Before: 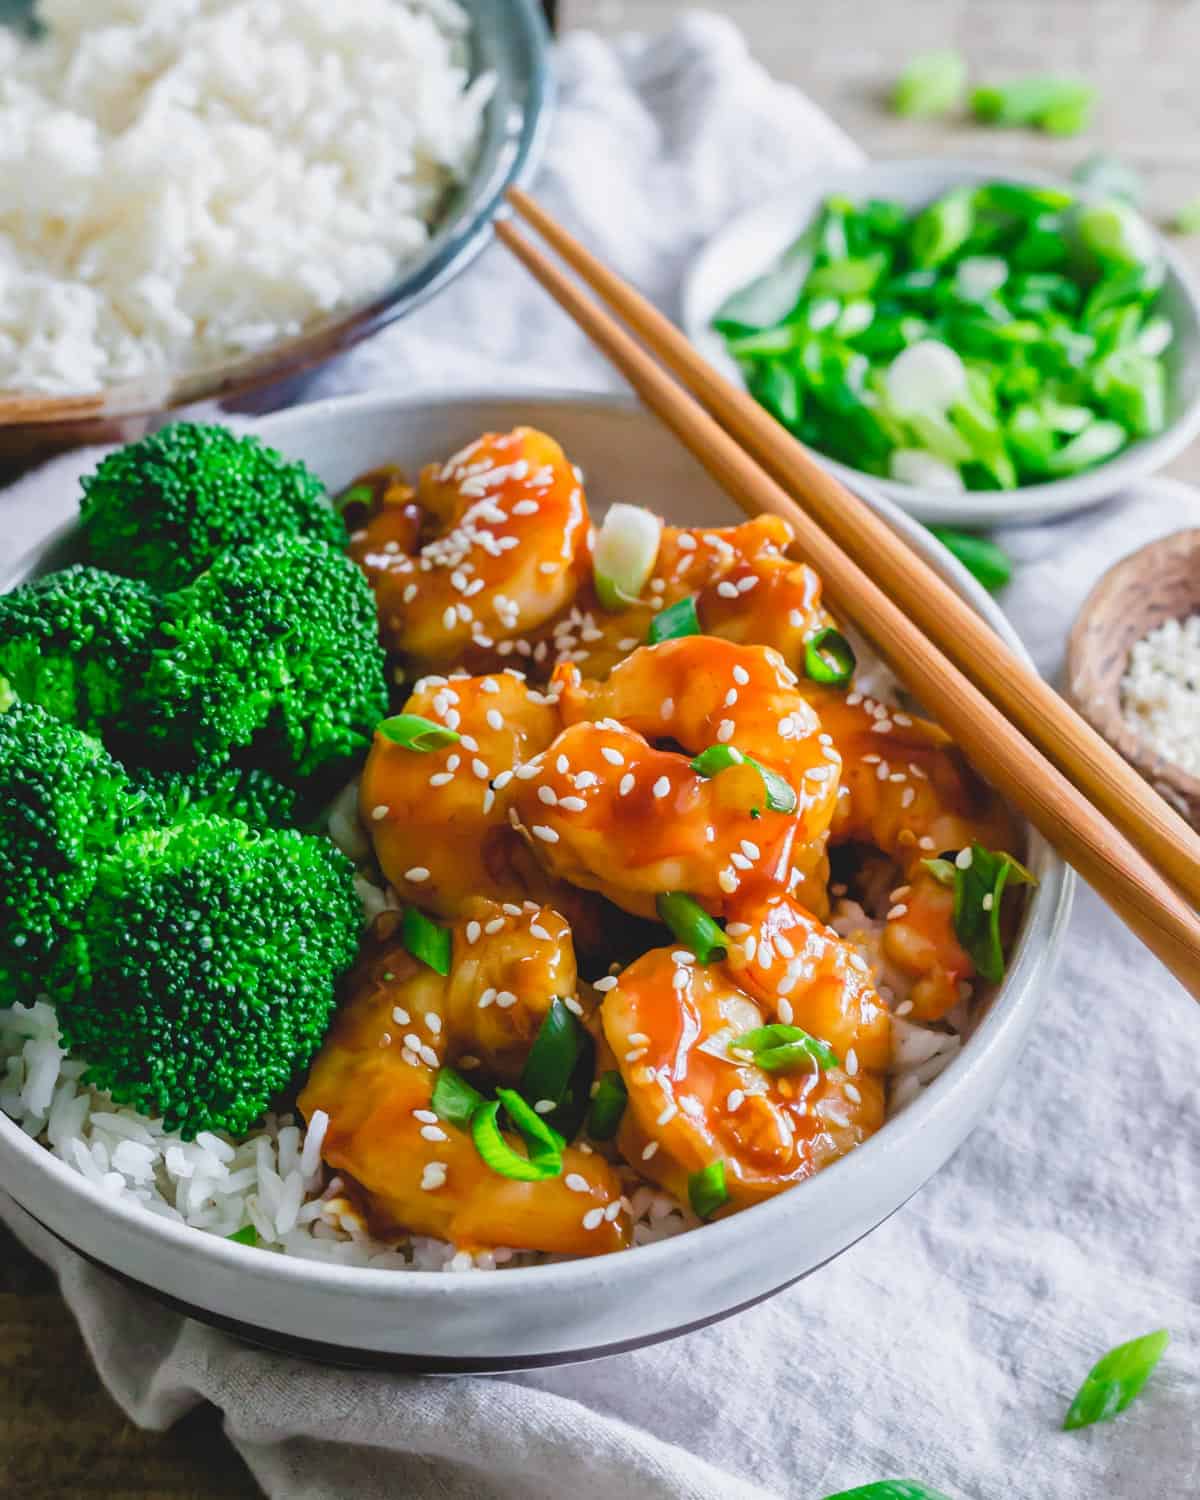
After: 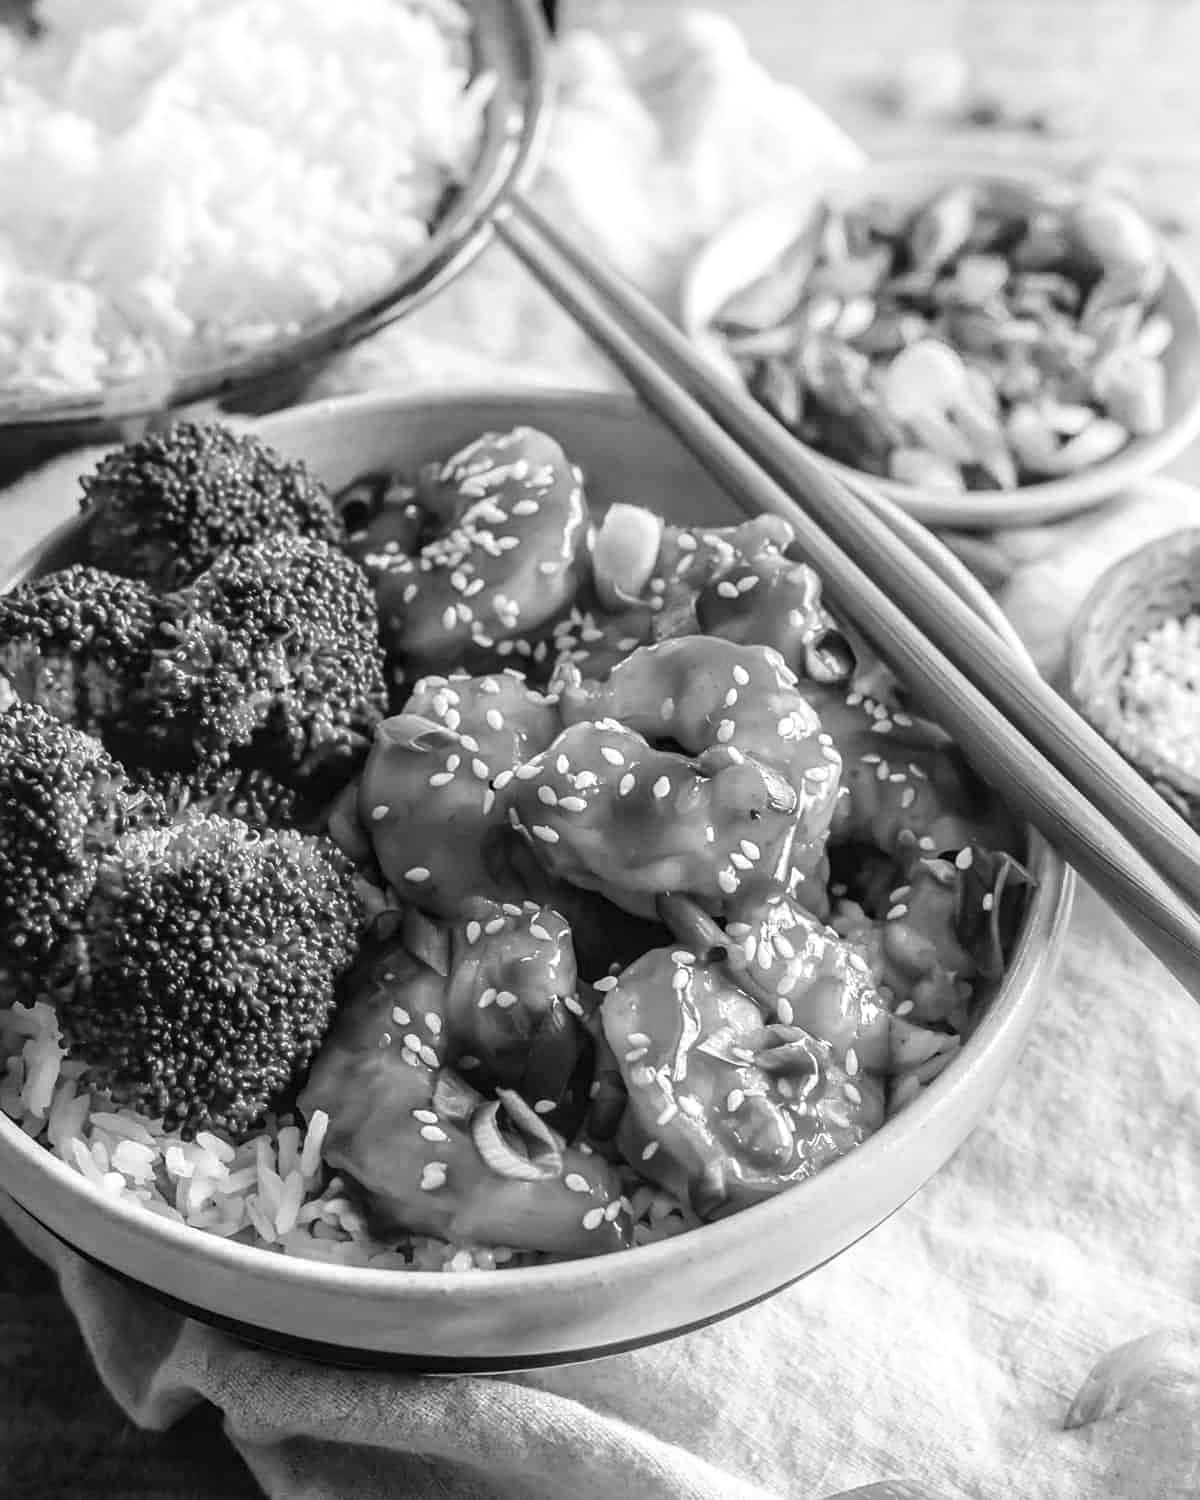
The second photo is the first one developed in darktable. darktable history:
local contrast: detail 130%
exposure: exposure 0.127 EV, compensate highlight preservation false
shadows and highlights: shadows -40.15, highlights 62.88, soften with gaussian
velvia: on, module defaults
contrast brightness saturation: brightness -0.09
color zones: curves: ch1 [(0, -0.014) (0.143, -0.013) (0.286, -0.013) (0.429, -0.016) (0.571, -0.019) (0.714, -0.015) (0.857, 0.002) (1, -0.014)]
sharpen: amount 0.2
